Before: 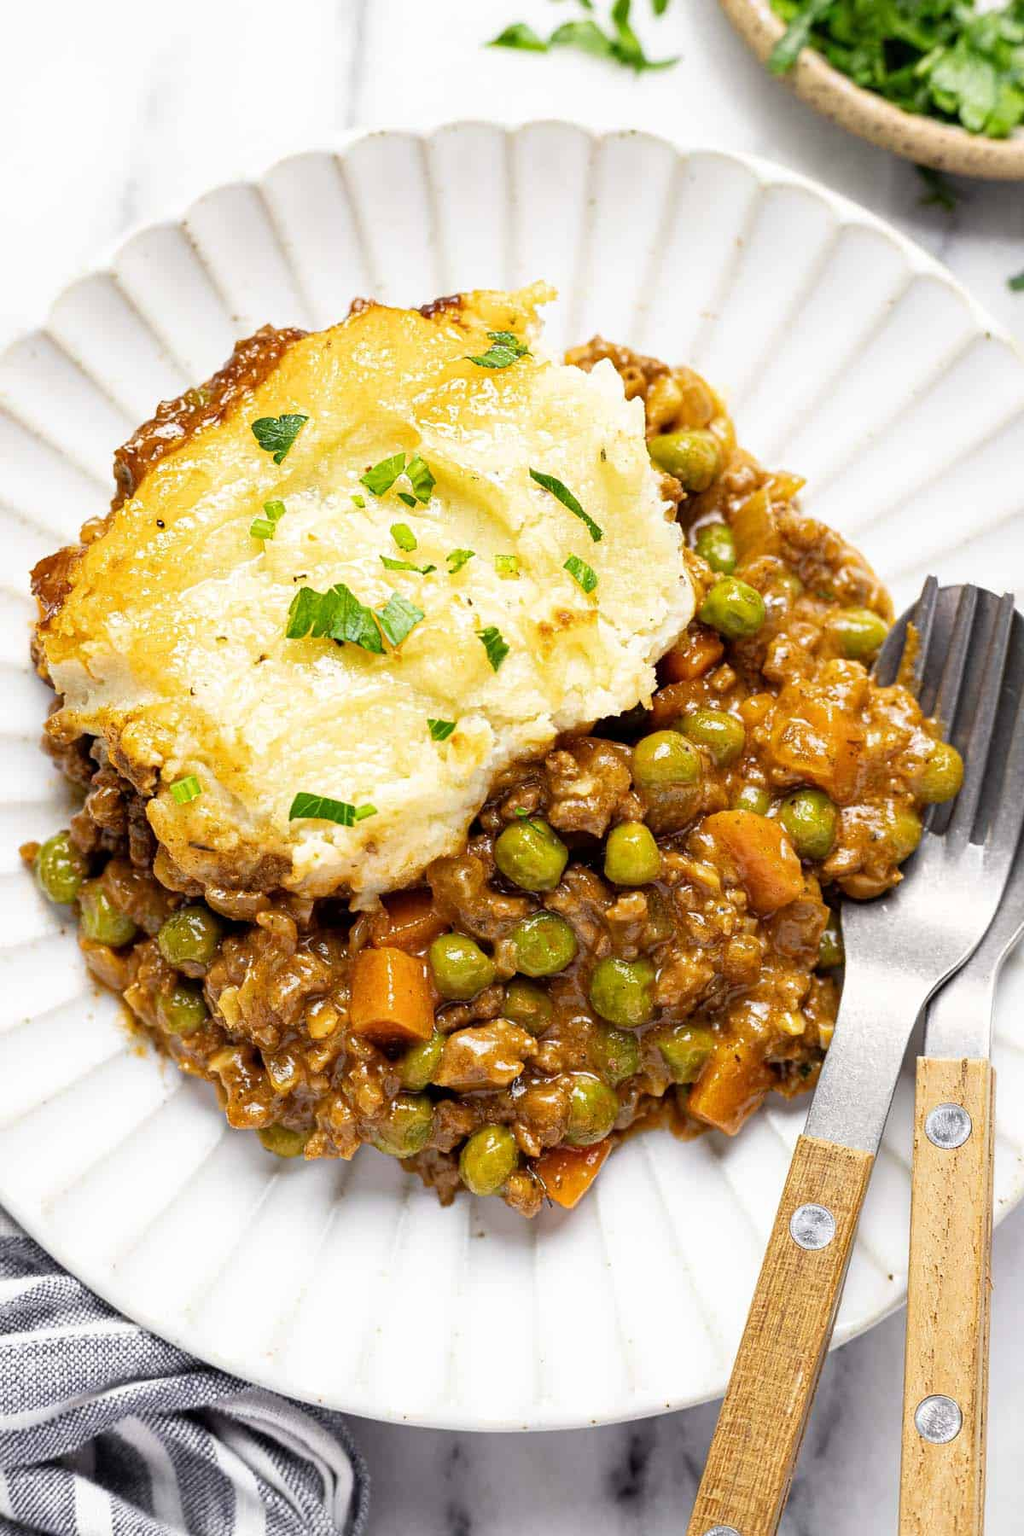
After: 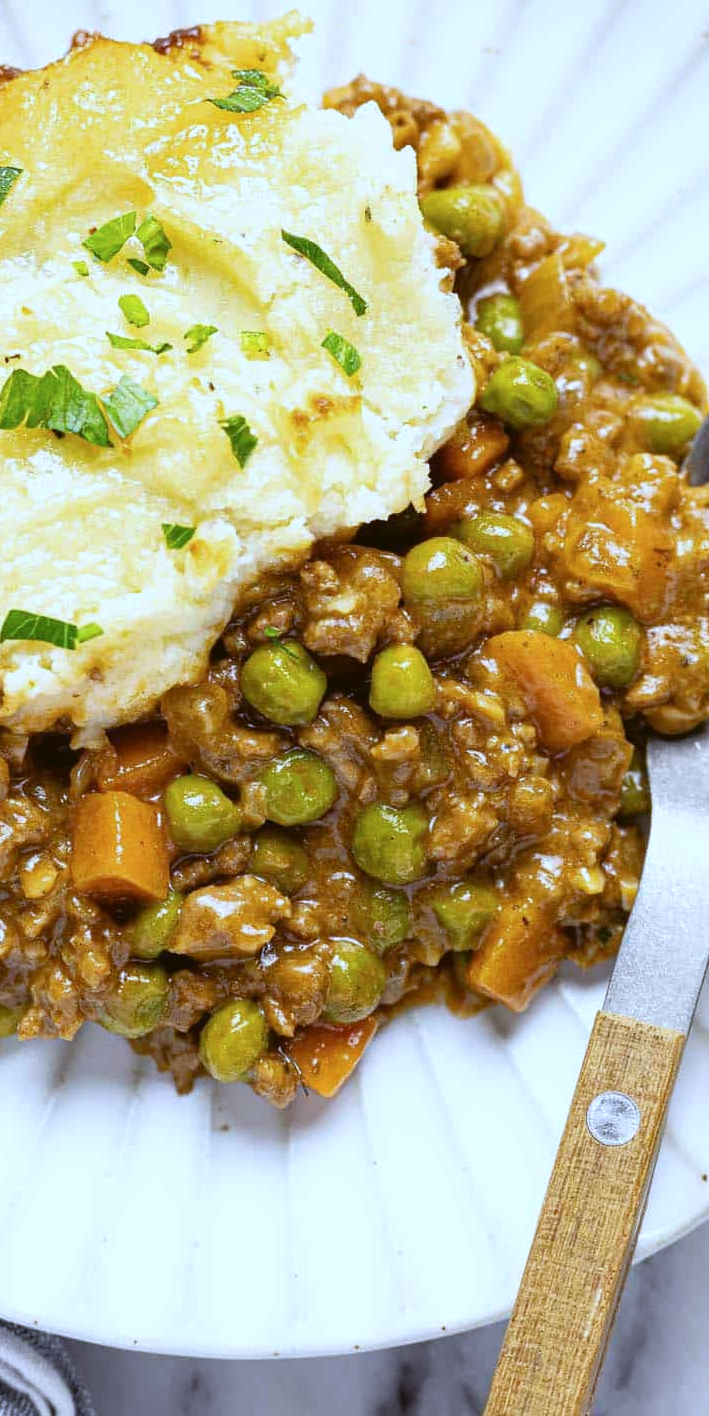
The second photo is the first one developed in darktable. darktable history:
contrast brightness saturation: saturation -0.05
white balance: red 0.948, green 1.02, blue 1.176
crop and rotate: left 28.256%, top 17.734%, right 12.656%, bottom 3.573%
color balance: lift [1.004, 1.002, 1.002, 0.998], gamma [1, 1.007, 1.002, 0.993], gain [1, 0.977, 1.013, 1.023], contrast -3.64%
